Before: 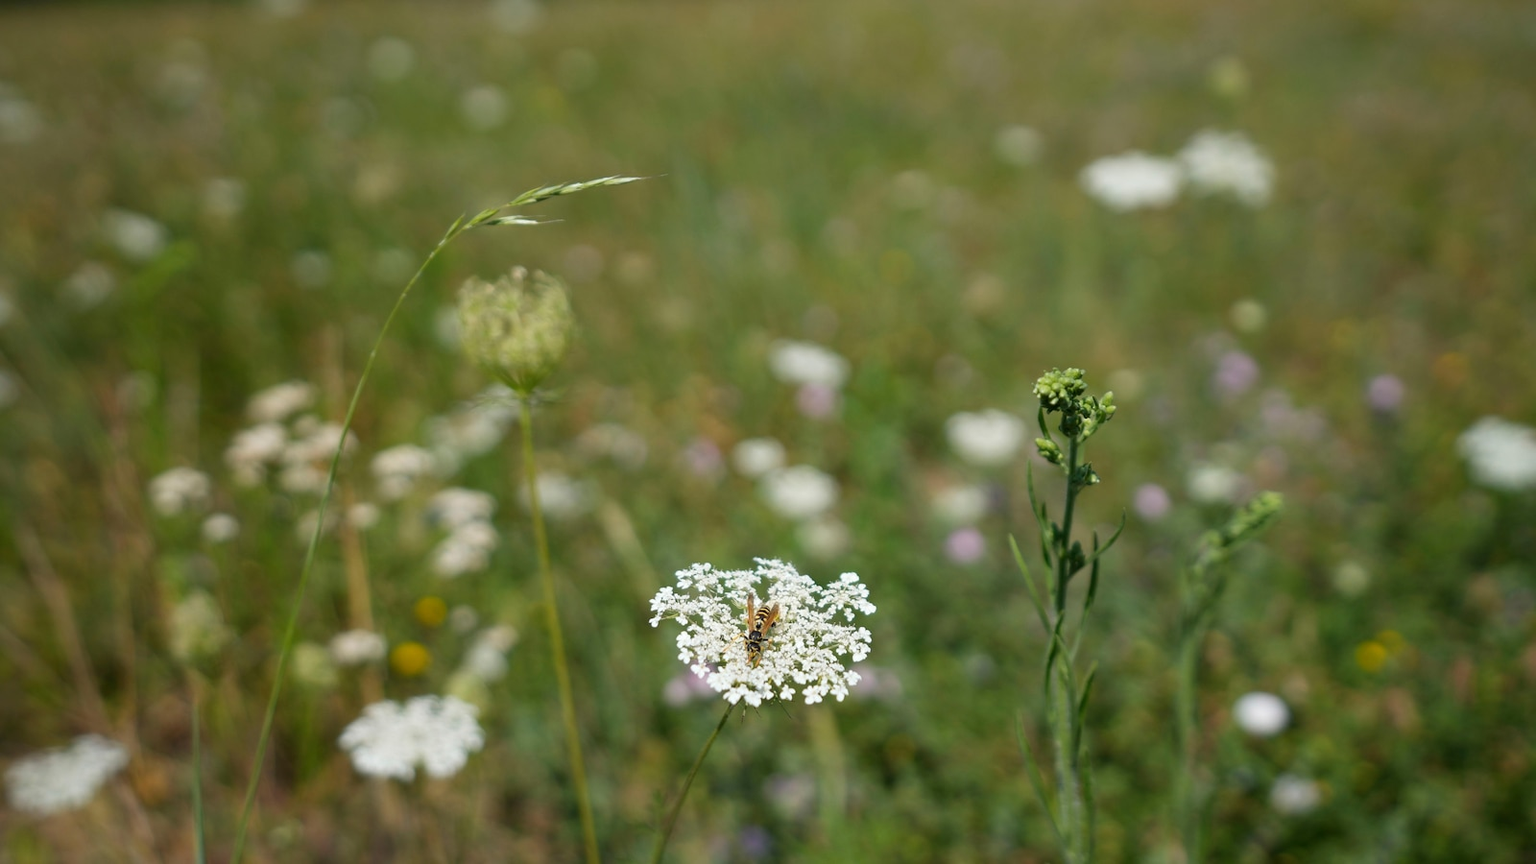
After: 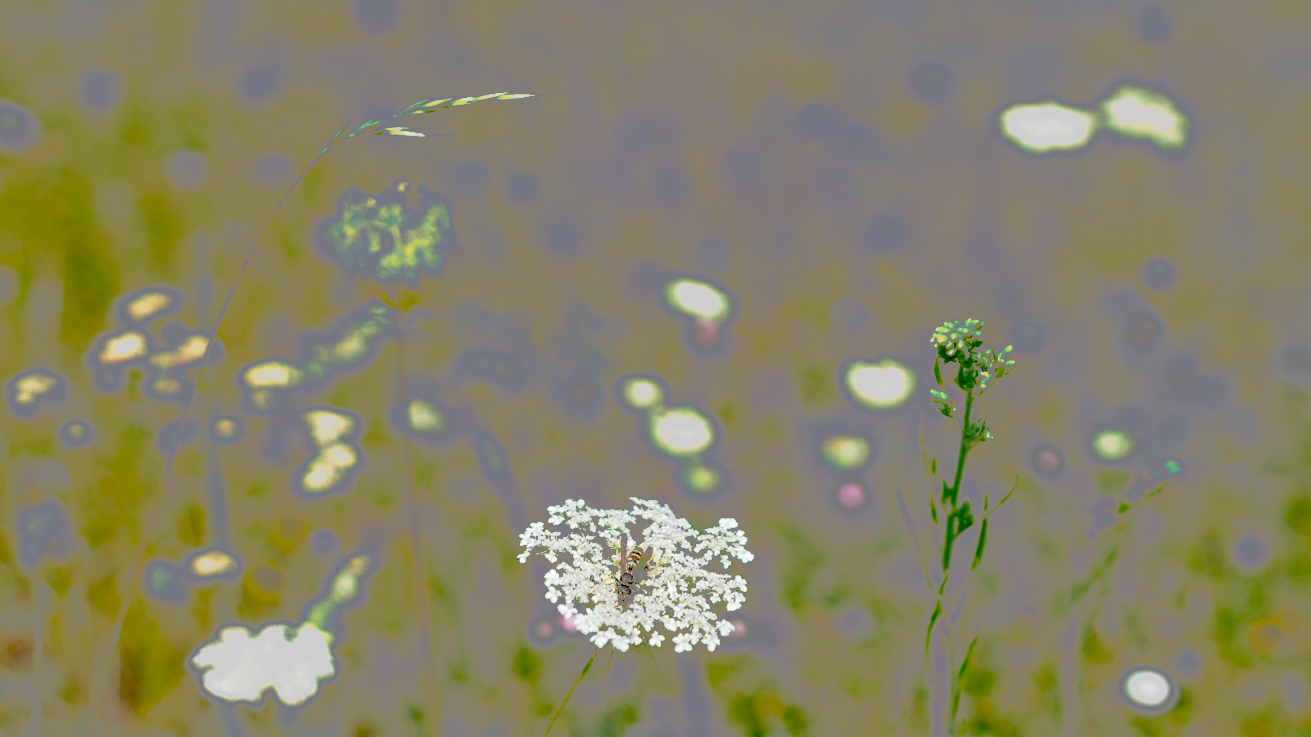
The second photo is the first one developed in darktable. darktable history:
tone curve: curves: ch0 [(0, 0) (0.003, 0.011) (0.011, 0.043) (0.025, 0.133) (0.044, 0.226) (0.069, 0.303) (0.1, 0.371) (0.136, 0.429) (0.177, 0.482) (0.224, 0.516) (0.277, 0.539) (0.335, 0.535) (0.399, 0.517) (0.468, 0.498) (0.543, 0.523) (0.623, 0.655) (0.709, 0.83) (0.801, 0.827) (0.898, 0.89) (1, 1)], preserve colors none
crop and rotate: angle -3.27°, left 5.211%, top 5.211%, right 4.607%, bottom 4.607%
contrast brightness saturation: contrast 0.07, brightness -0.13, saturation 0.06
